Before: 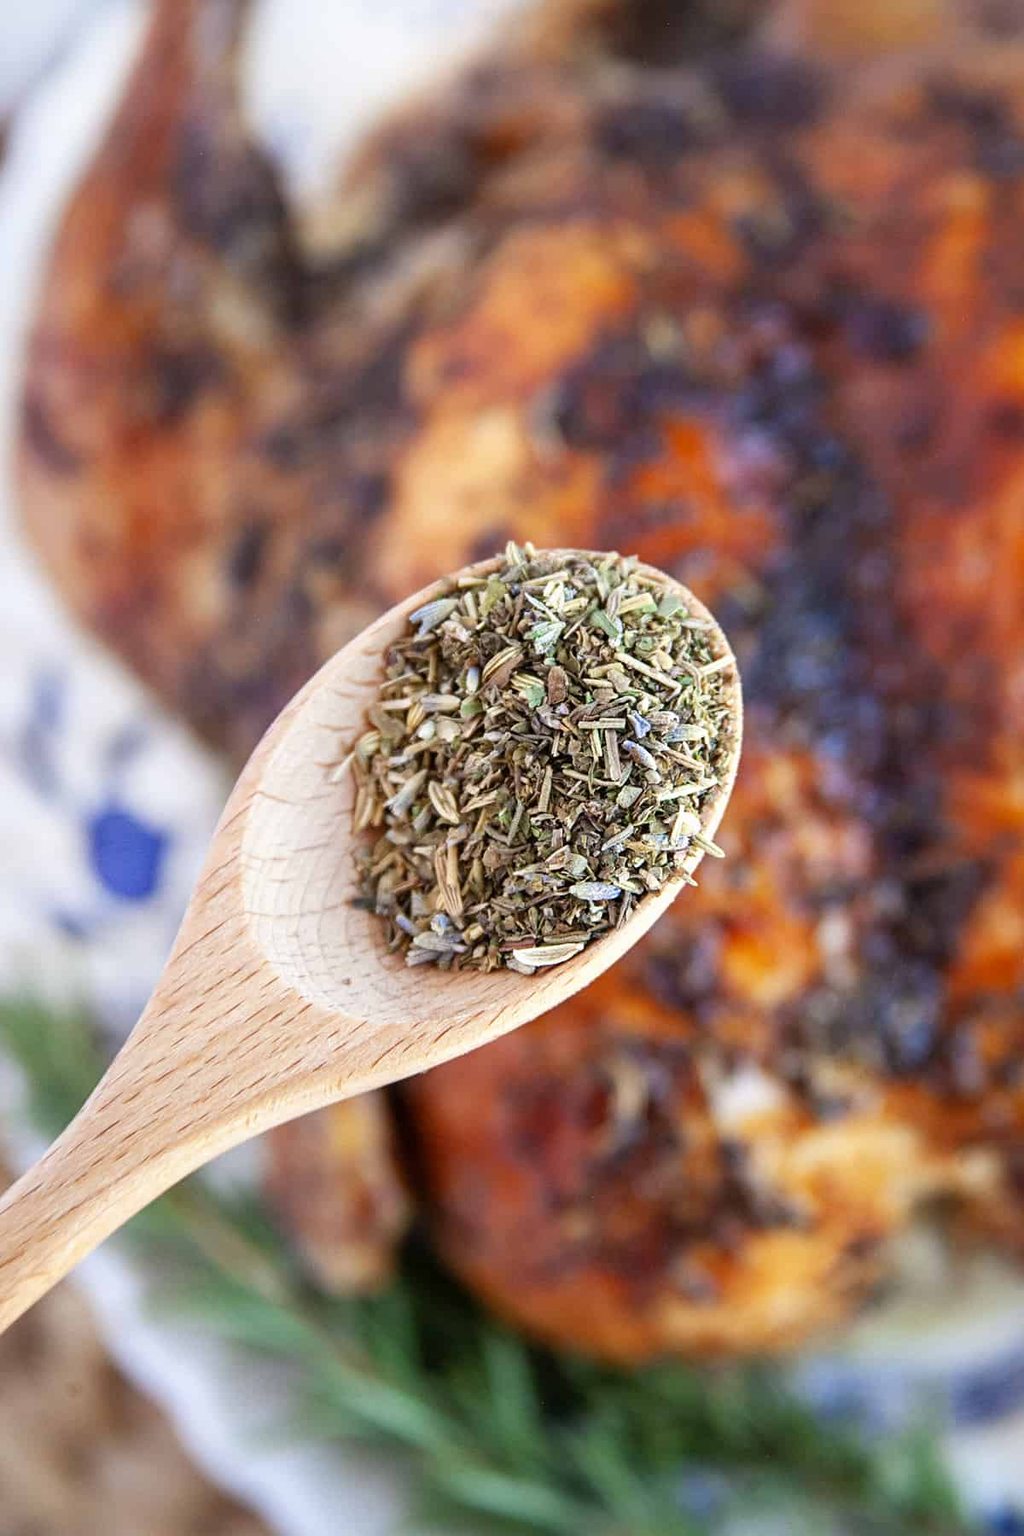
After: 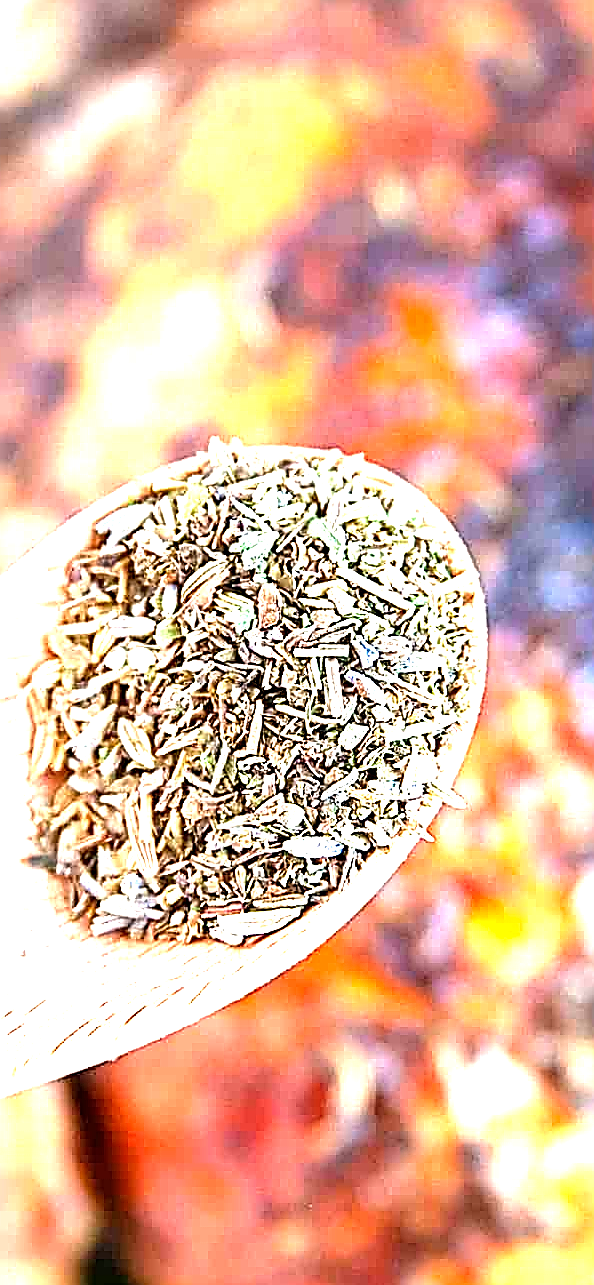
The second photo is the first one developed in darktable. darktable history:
crop: left 32.075%, top 10.976%, right 18.355%, bottom 17.596%
sharpen: amount 1.861
exposure: exposure 2 EV, compensate exposure bias true, compensate highlight preservation false
